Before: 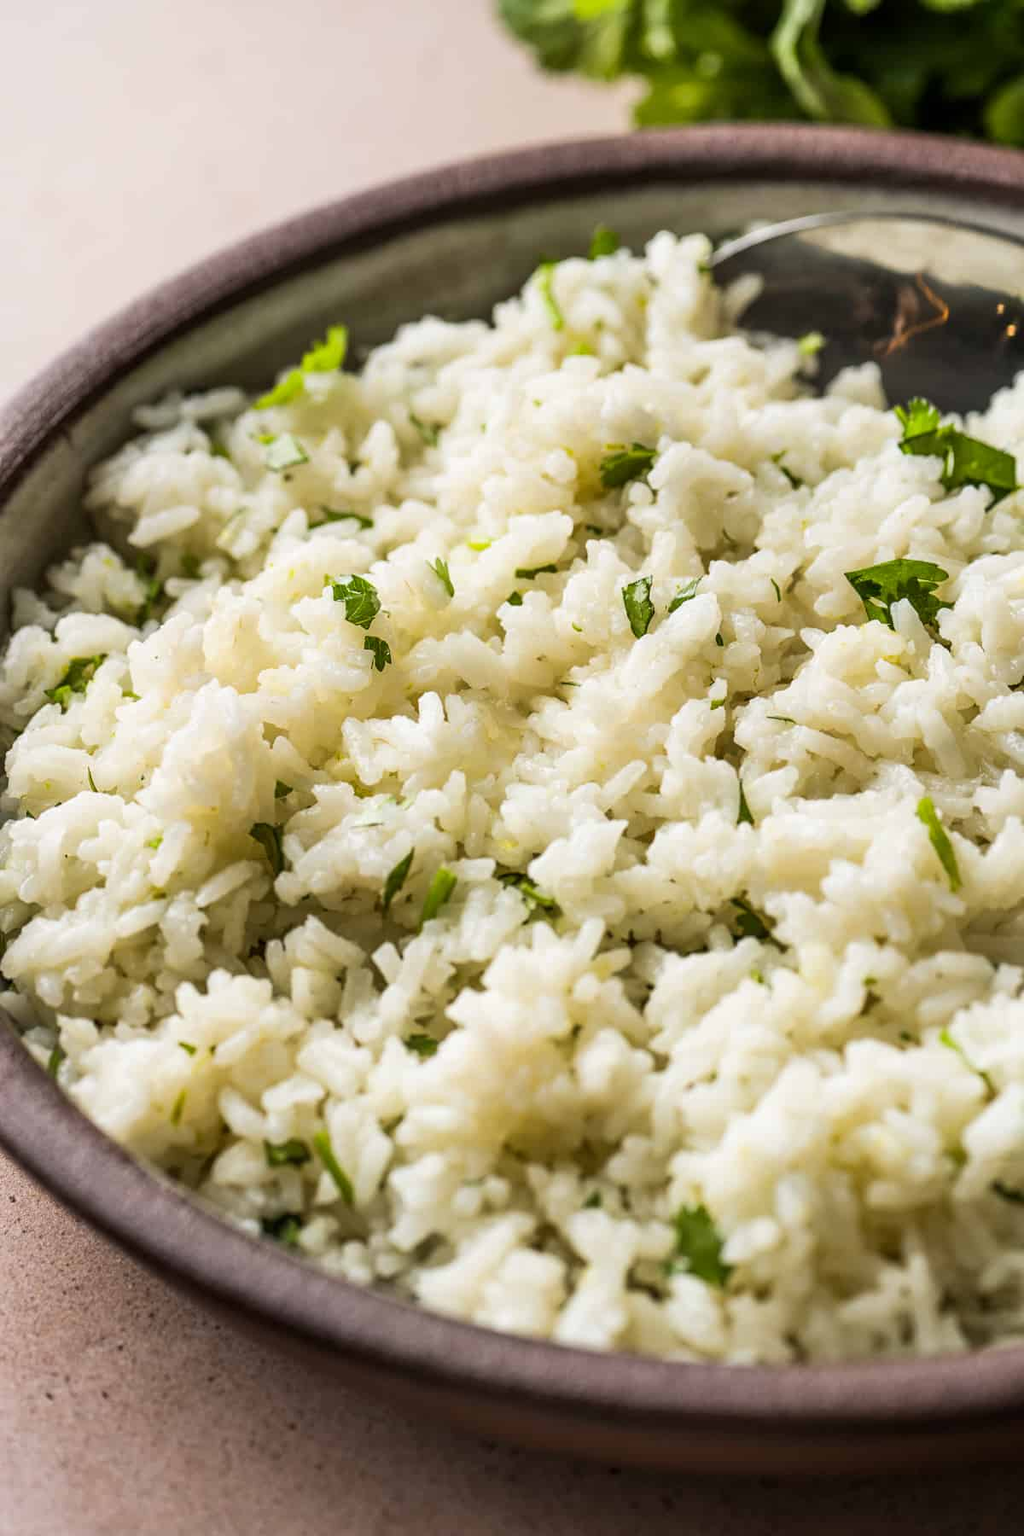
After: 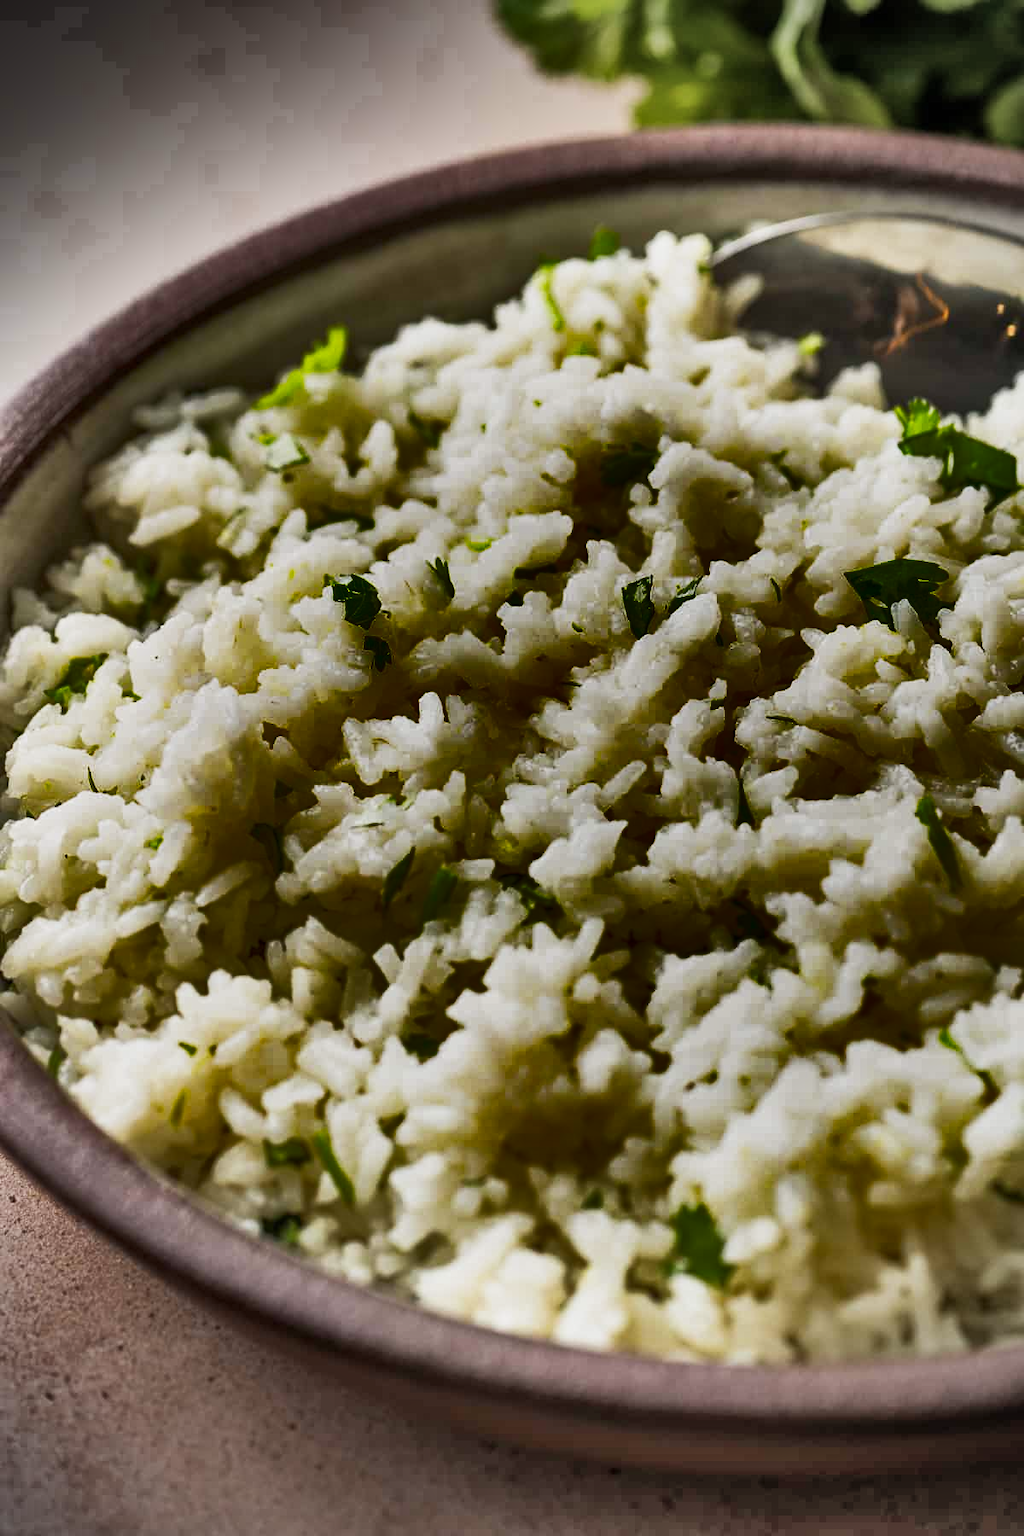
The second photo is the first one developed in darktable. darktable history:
shadows and highlights: radius 124.27, shadows 98.28, white point adjustment -2.94, highlights -98.27, soften with gaussian
vignetting: brightness -0.706, saturation -0.476, unbound false
base curve: curves: ch0 [(0, 0) (0.666, 0.806) (1, 1)], preserve colors none
